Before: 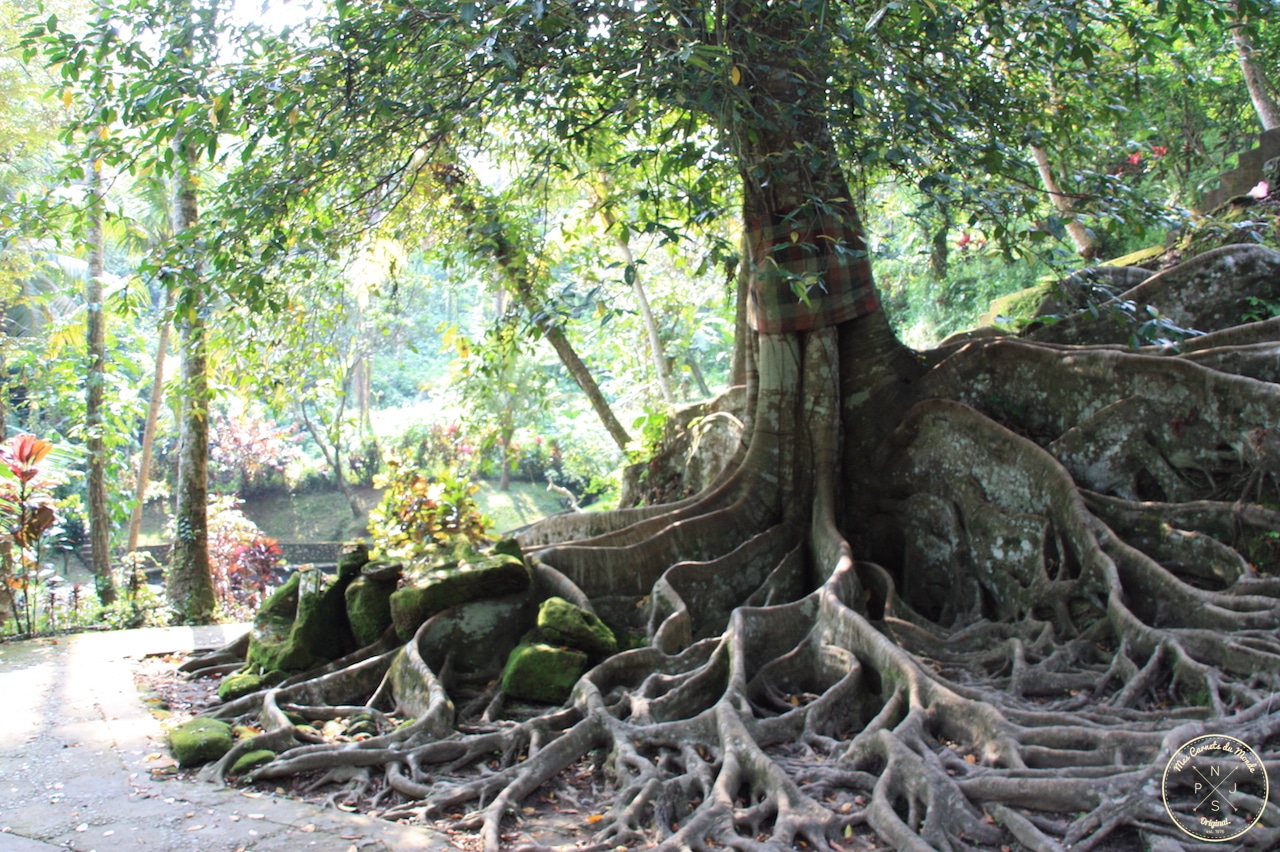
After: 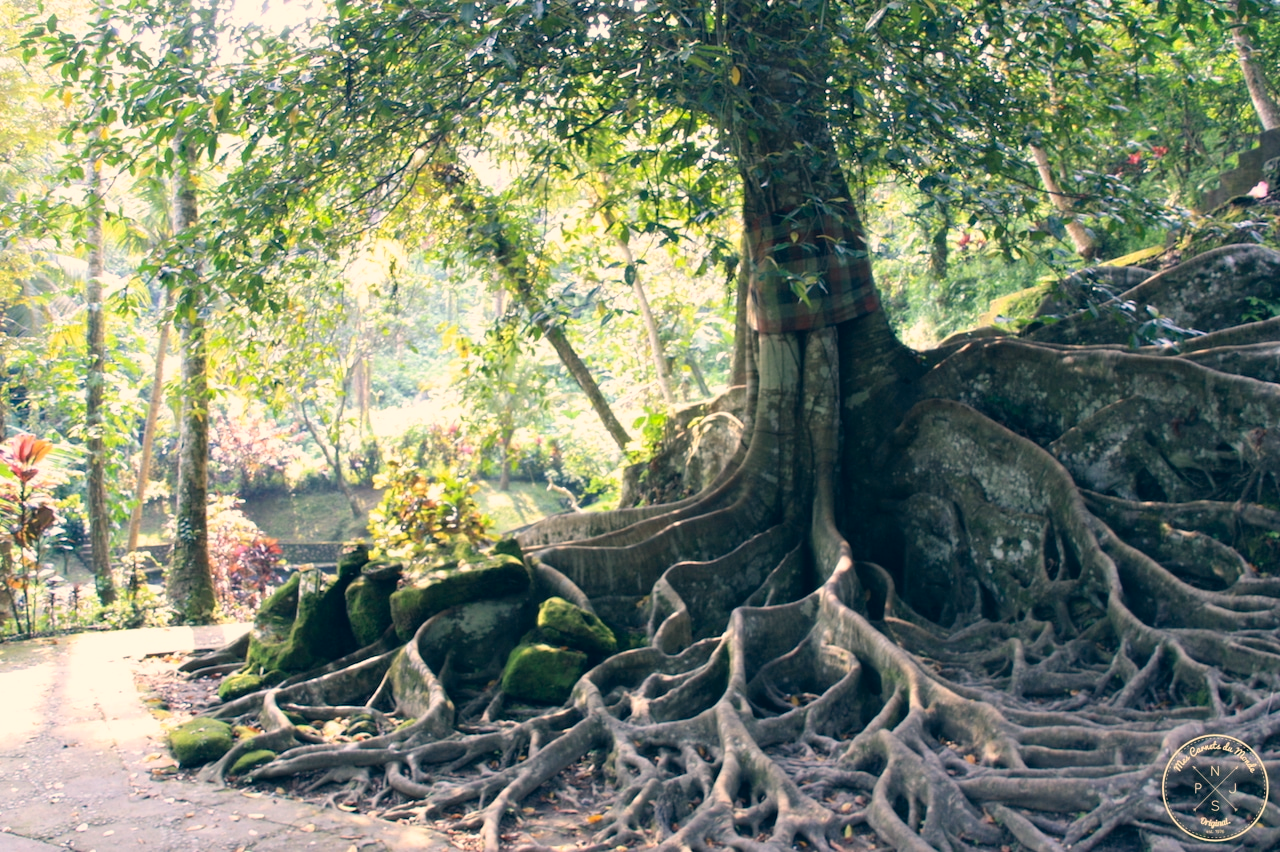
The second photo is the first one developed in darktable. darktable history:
color correction: highlights a* 10.26, highlights b* 14.45, shadows a* -10.06, shadows b* -14.81
